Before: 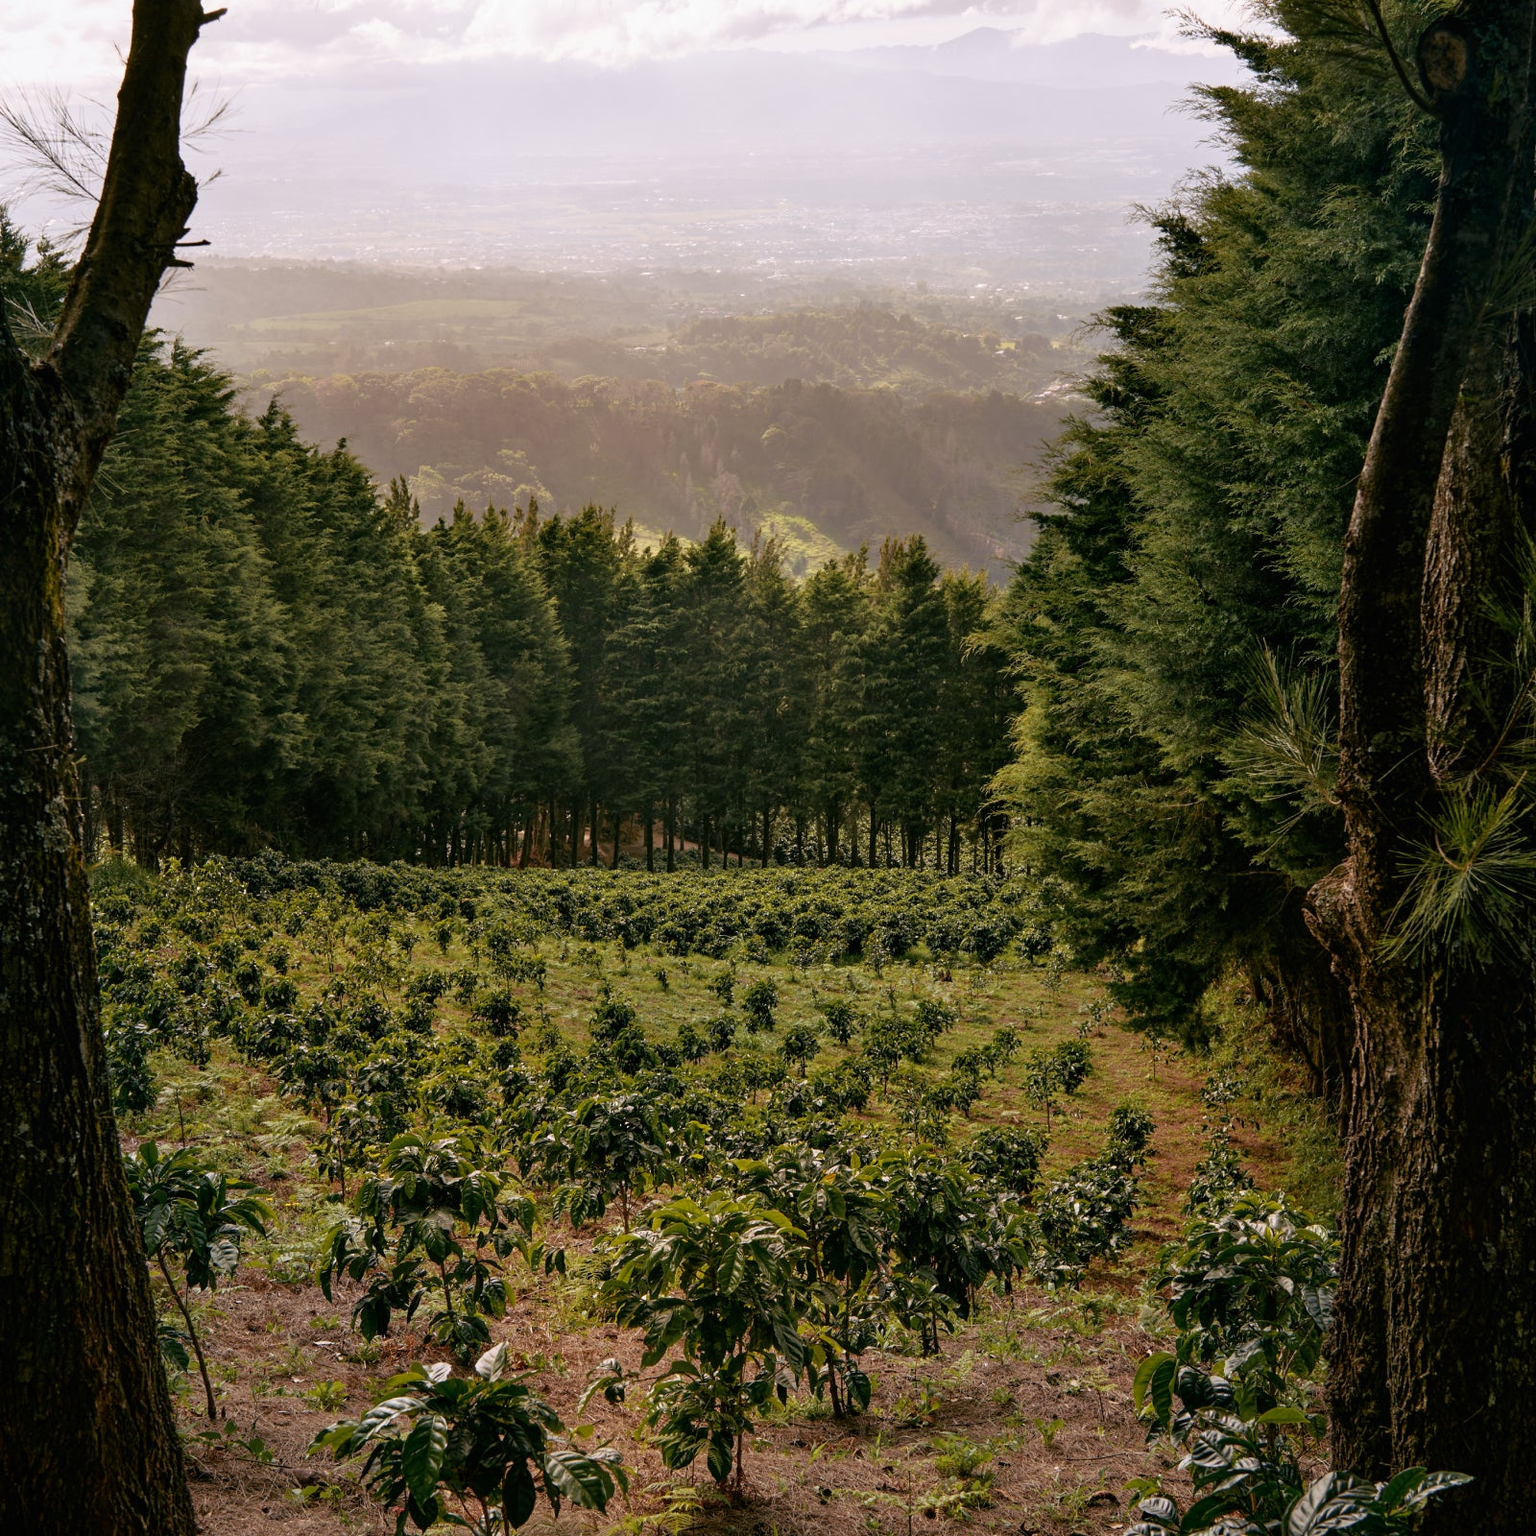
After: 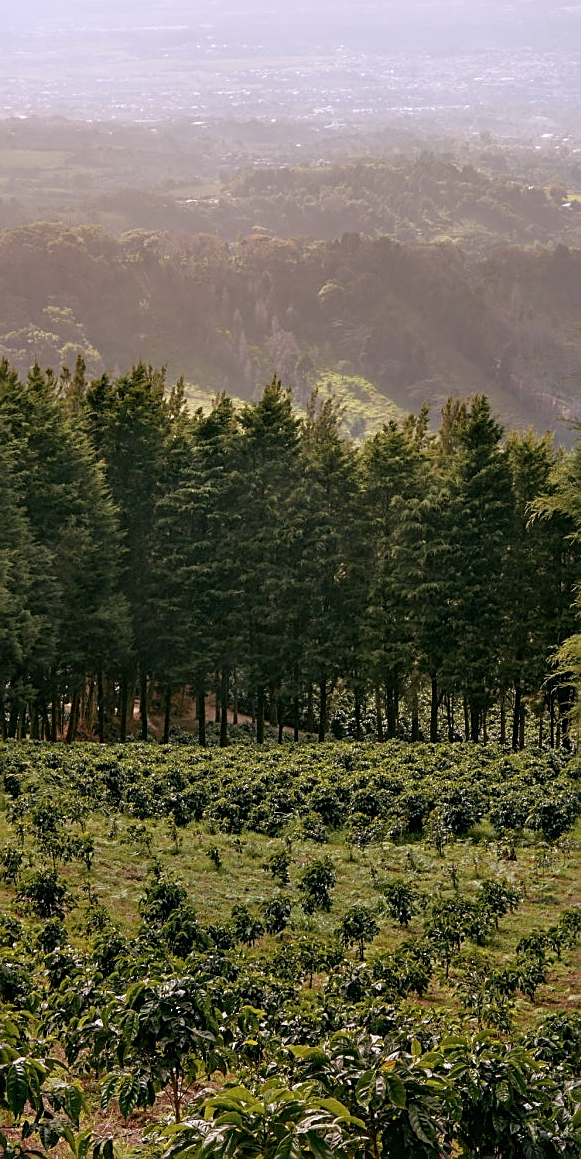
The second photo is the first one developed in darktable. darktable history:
crop and rotate: left 29.714%, top 10.174%, right 33.921%, bottom 17.373%
sharpen: on, module defaults
color calibration: illuminant as shot in camera, x 0.358, y 0.373, temperature 4628.91 K
